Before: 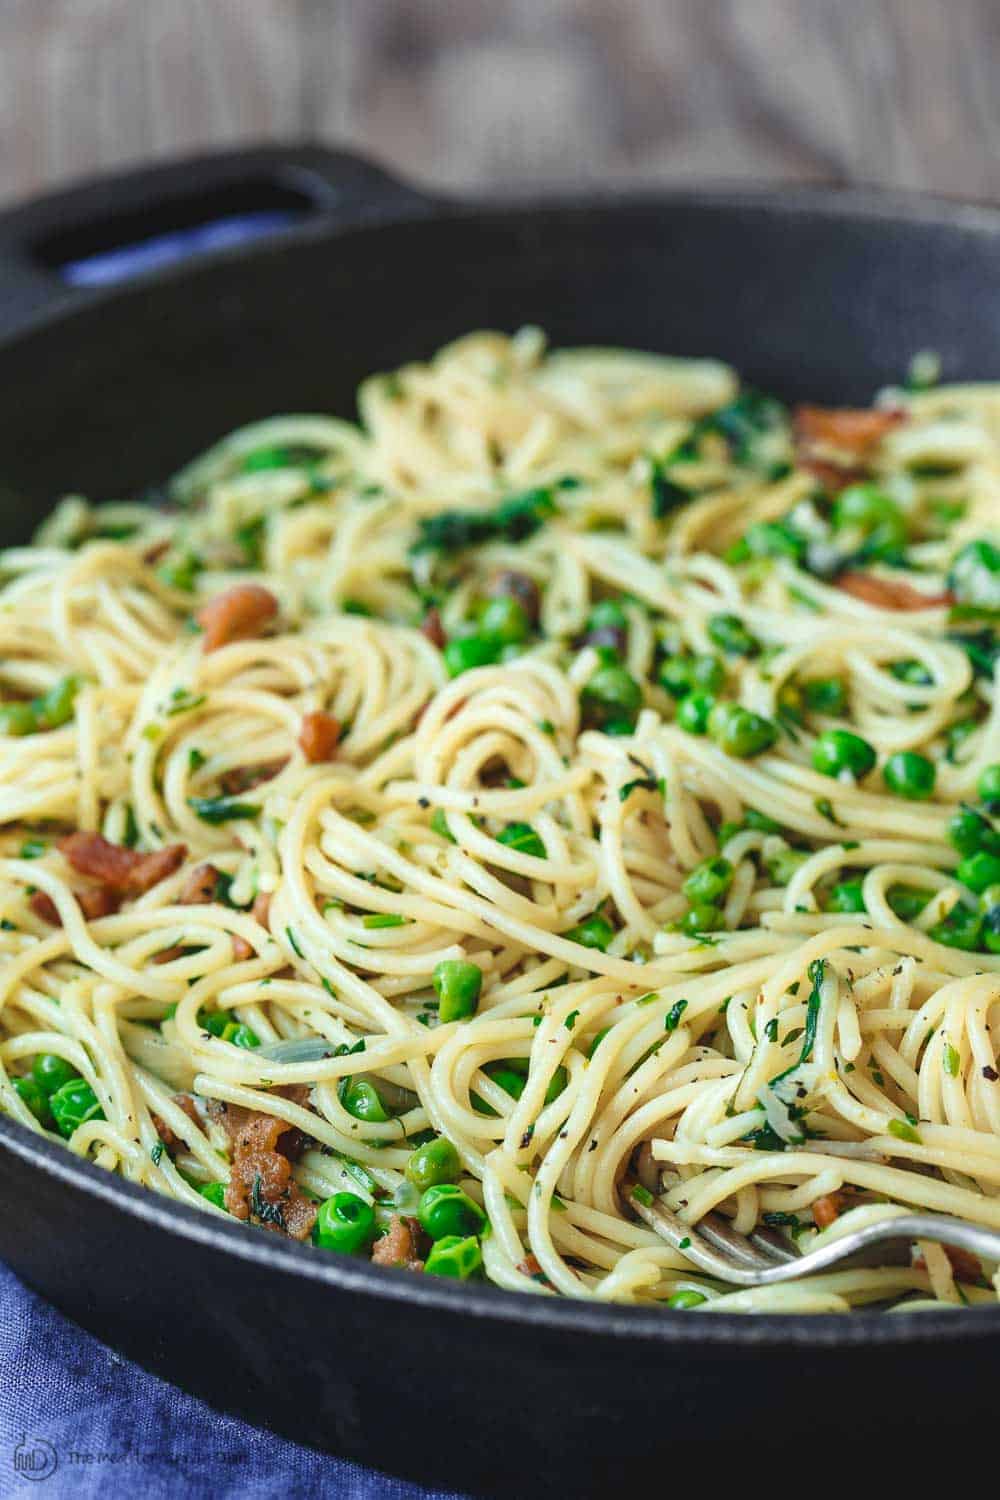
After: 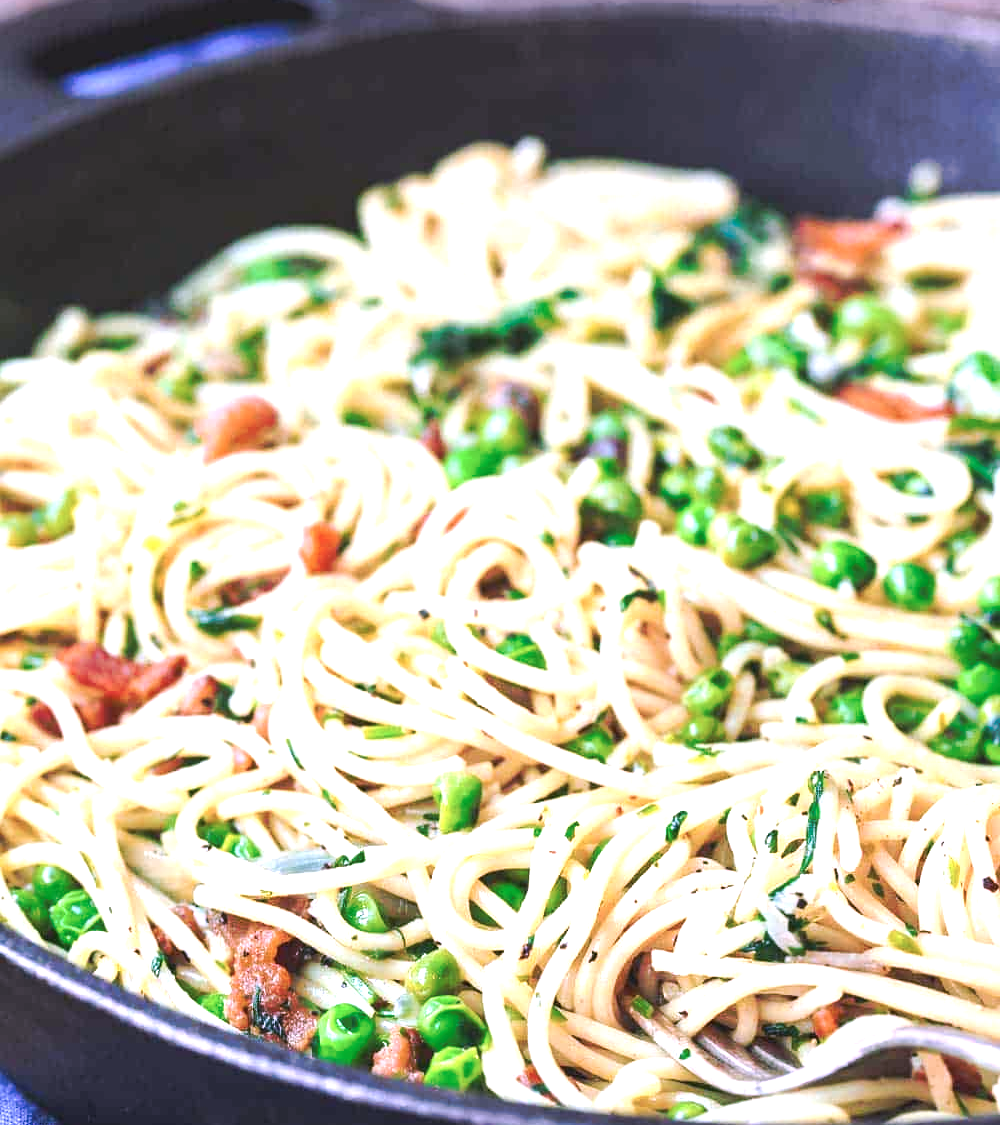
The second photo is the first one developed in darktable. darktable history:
exposure: exposure 1.089 EV, compensate exposure bias true, compensate highlight preservation false
color correction: highlights a* 15.98, highlights b* -20.11
tone curve: curves: ch0 [(0, 0) (0.003, 0.003) (0.011, 0.011) (0.025, 0.024) (0.044, 0.042) (0.069, 0.066) (0.1, 0.095) (0.136, 0.129) (0.177, 0.169) (0.224, 0.214) (0.277, 0.264) (0.335, 0.319) (0.399, 0.38) (0.468, 0.446) (0.543, 0.558) (0.623, 0.636) (0.709, 0.719) (0.801, 0.807) (0.898, 0.901) (1, 1)], preserve colors none
crop and rotate: top 12.63%, bottom 12.328%
